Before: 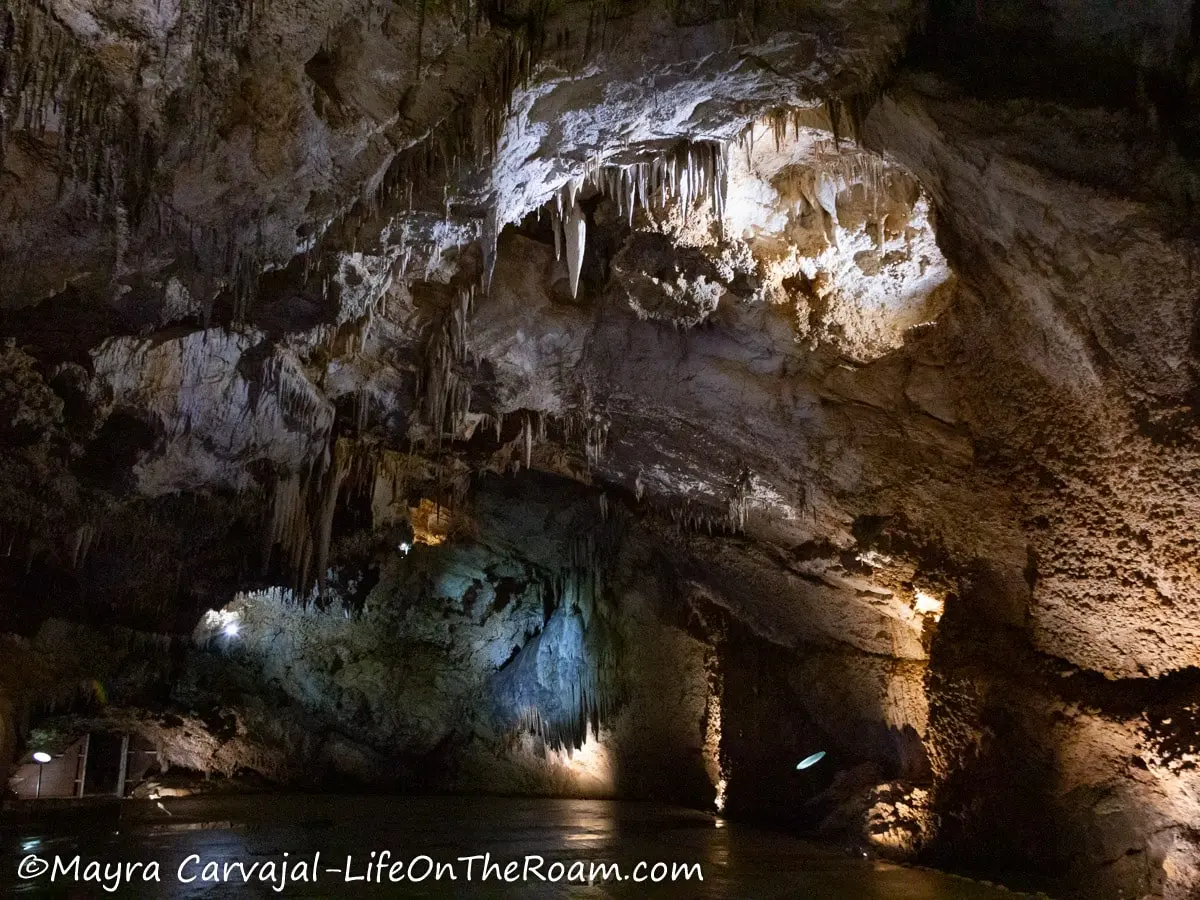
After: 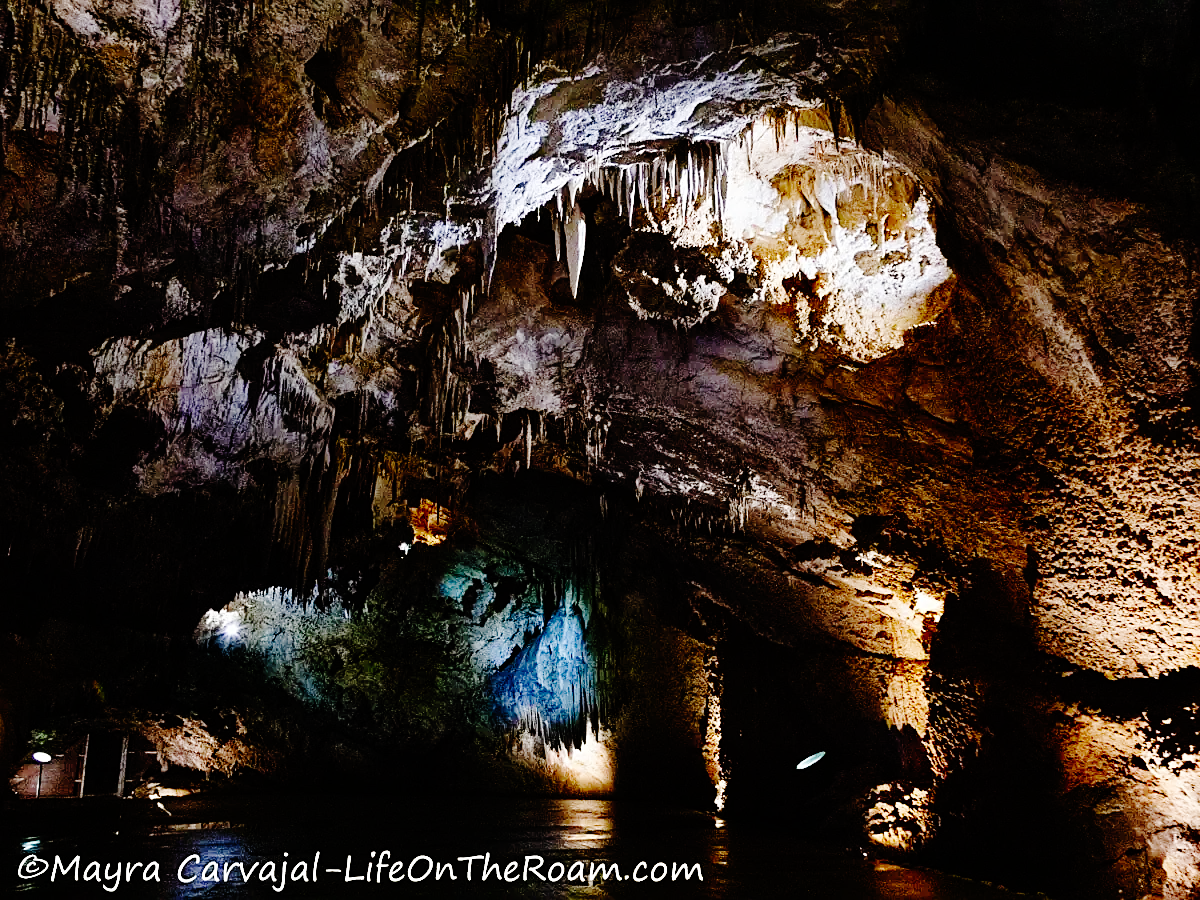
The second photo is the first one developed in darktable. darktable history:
base curve: curves: ch0 [(0, 0) (0.036, 0.01) (0.123, 0.254) (0.258, 0.504) (0.507, 0.748) (1, 1)], preserve colors none
sharpen: on, module defaults
